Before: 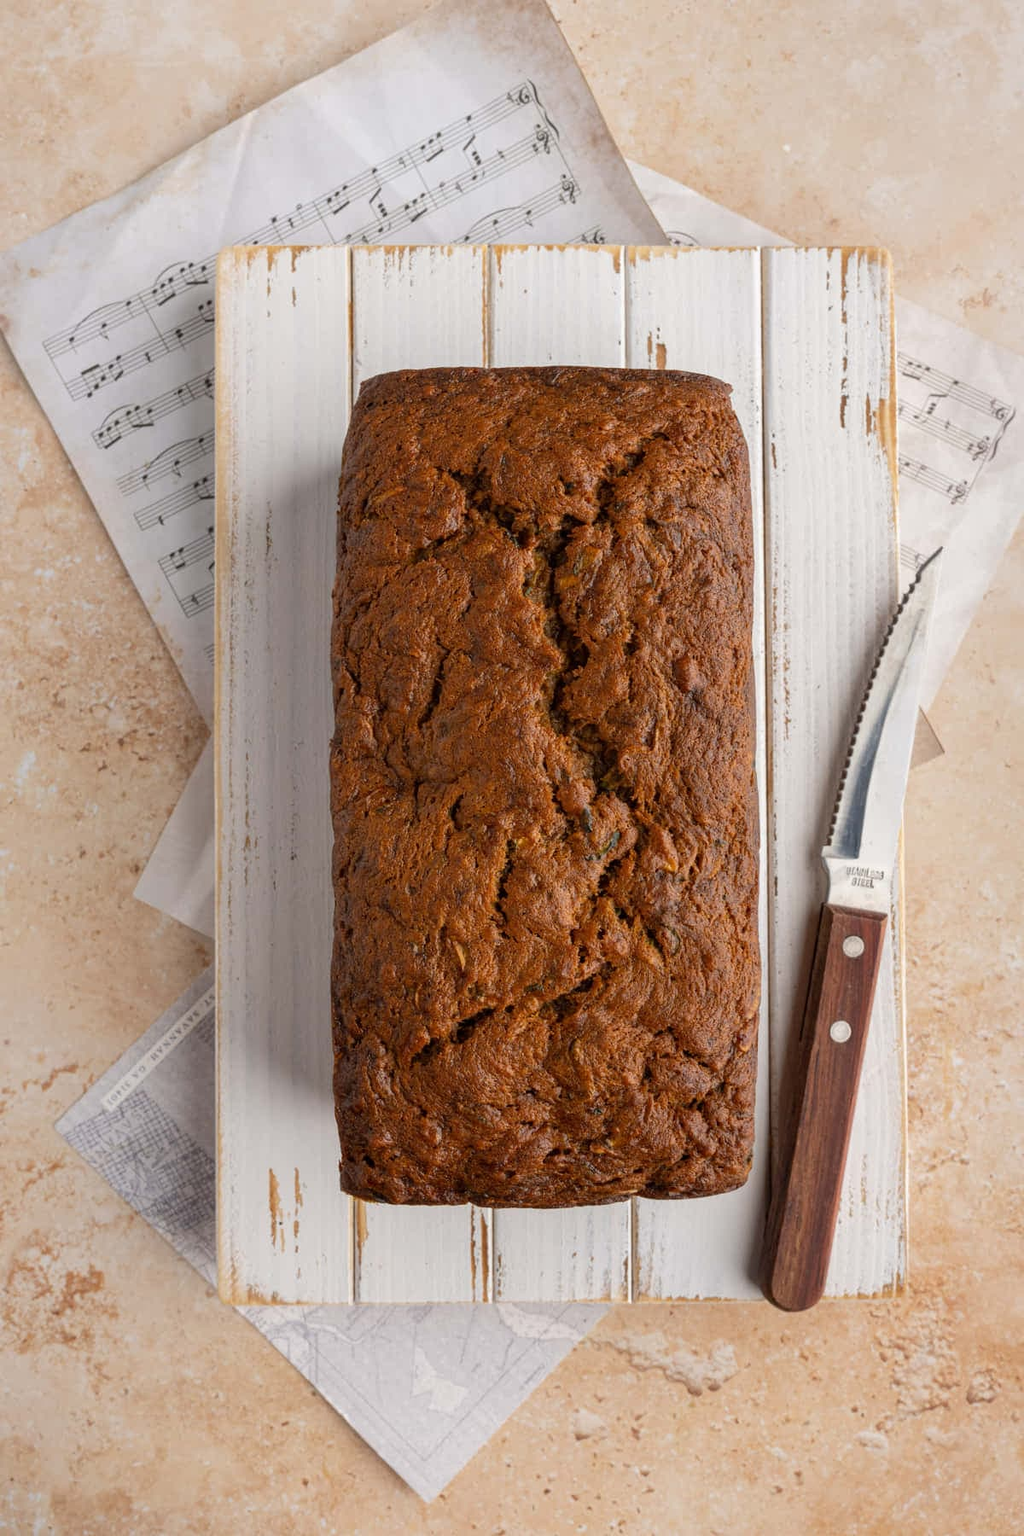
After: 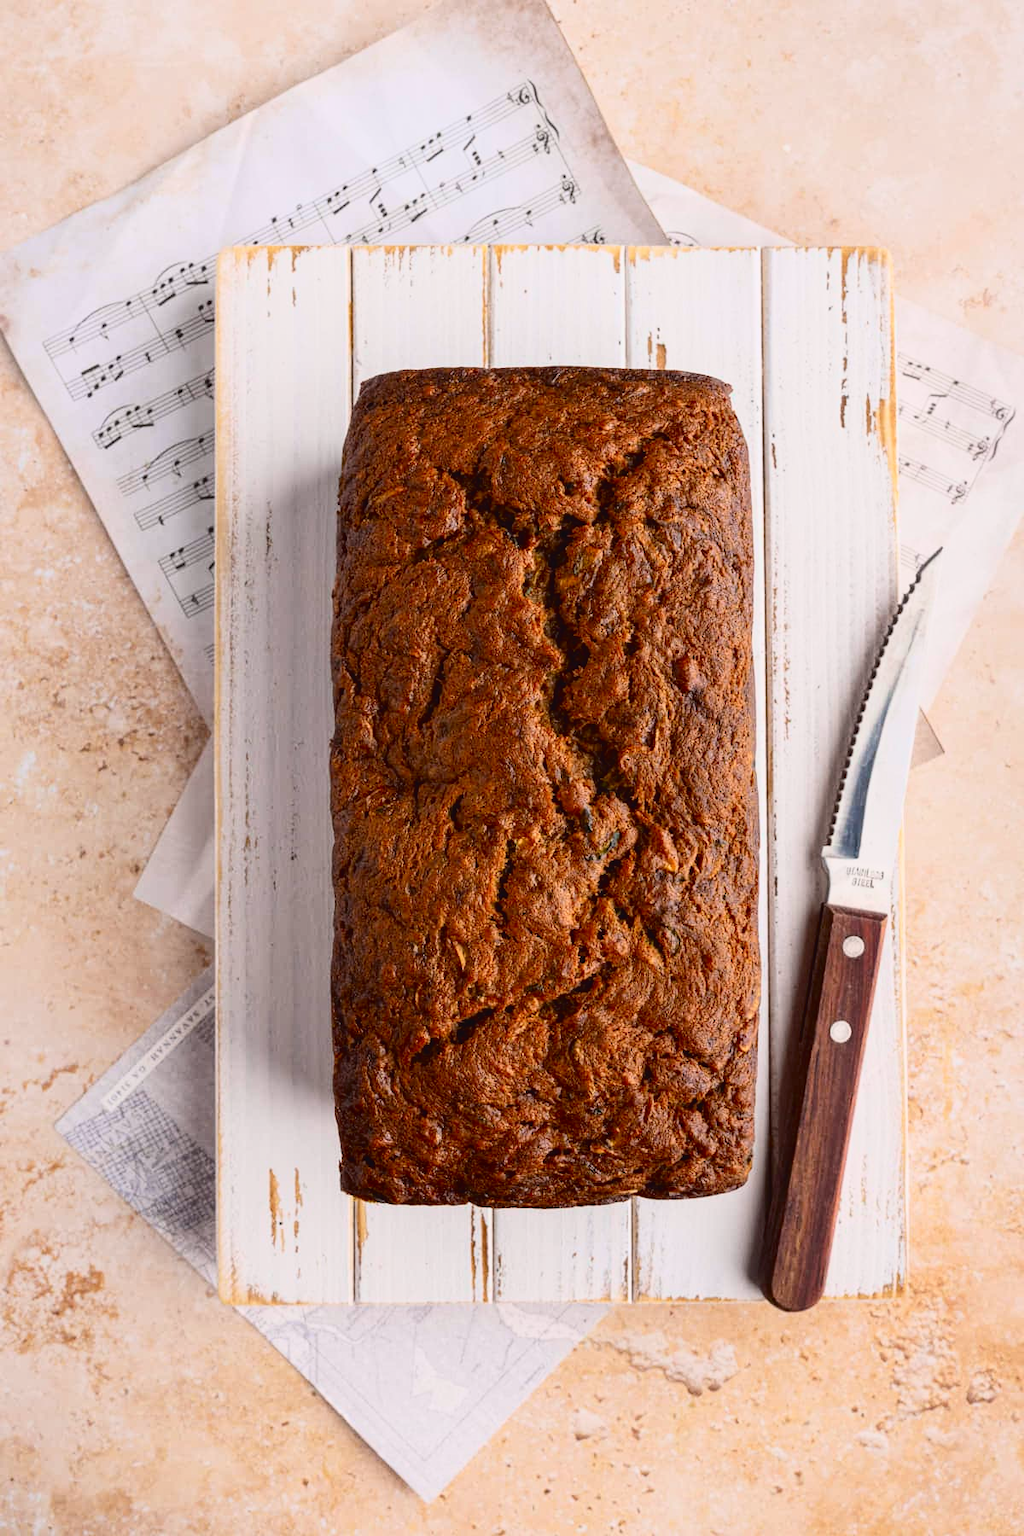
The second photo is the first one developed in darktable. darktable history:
tone curve: curves: ch0 [(0, 0.031) (0.139, 0.084) (0.311, 0.278) (0.495, 0.544) (0.718, 0.816) (0.841, 0.909) (1, 0.967)]; ch1 [(0, 0) (0.272, 0.249) (0.388, 0.385) (0.479, 0.456) (0.495, 0.497) (0.538, 0.55) (0.578, 0.595) (0.707, 0.778) (1, 1)]; ch2 [(0, 0) (0.125, 0.089) (0.353, 0.329) (0.443, 0.408) (0.502, 0.495) (0.56, 0.553) (0.608, 0.631) (1, 1)], color space Lab, independent channels, preserve colors none
